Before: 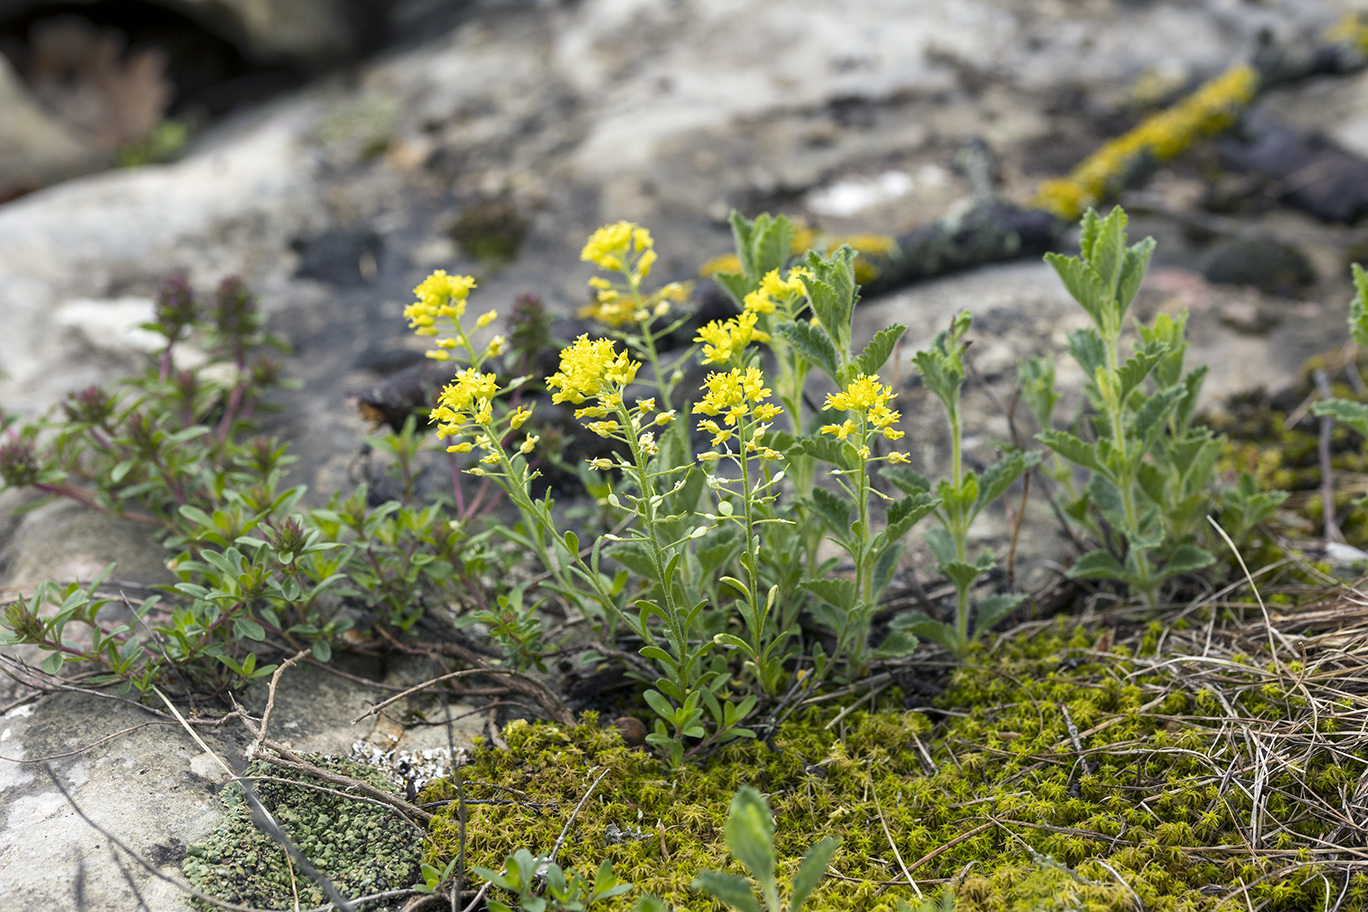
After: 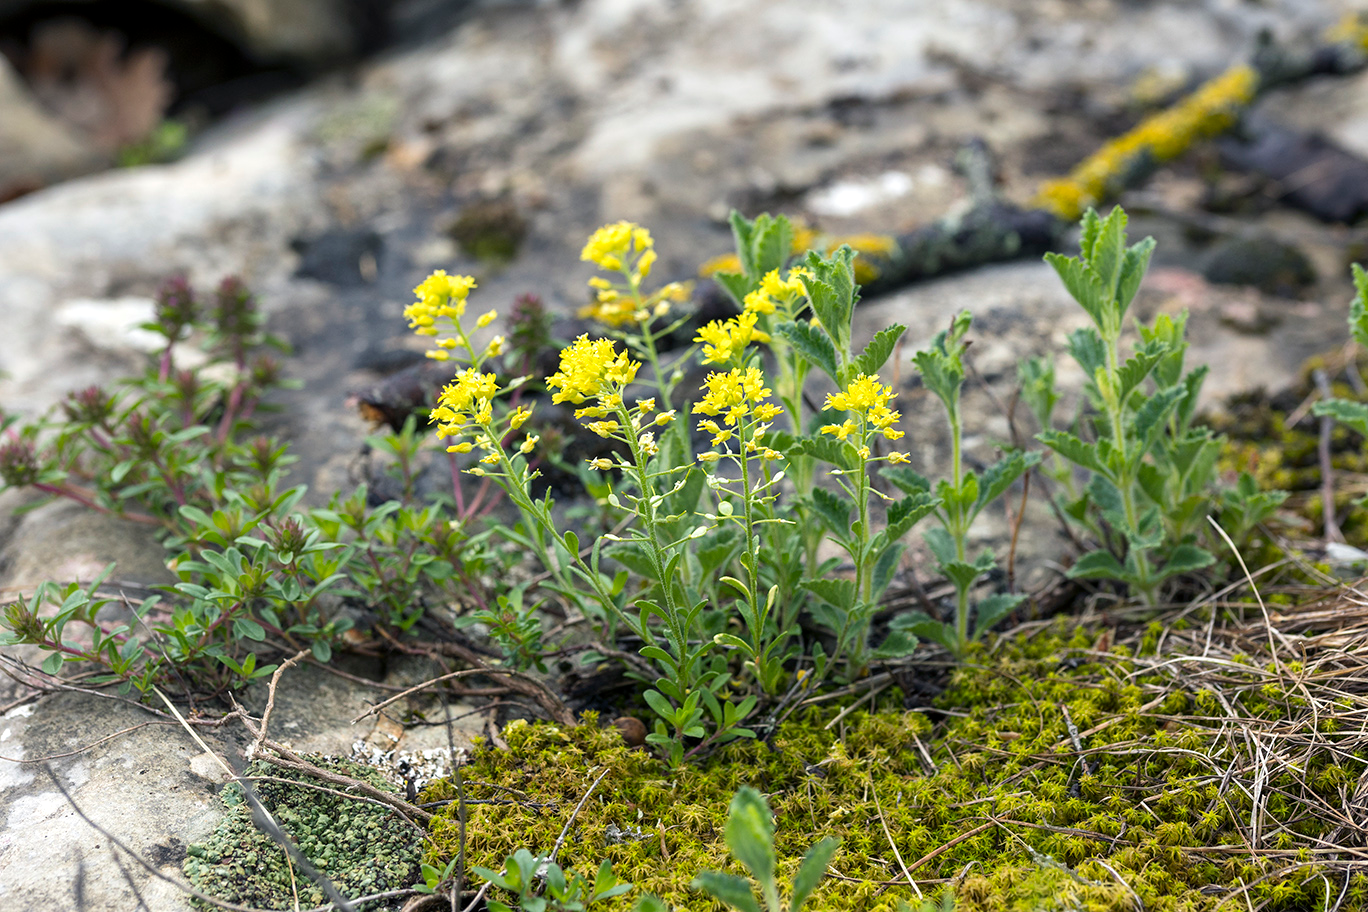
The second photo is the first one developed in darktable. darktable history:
levels: levels [0, 0.48, 0.961]
